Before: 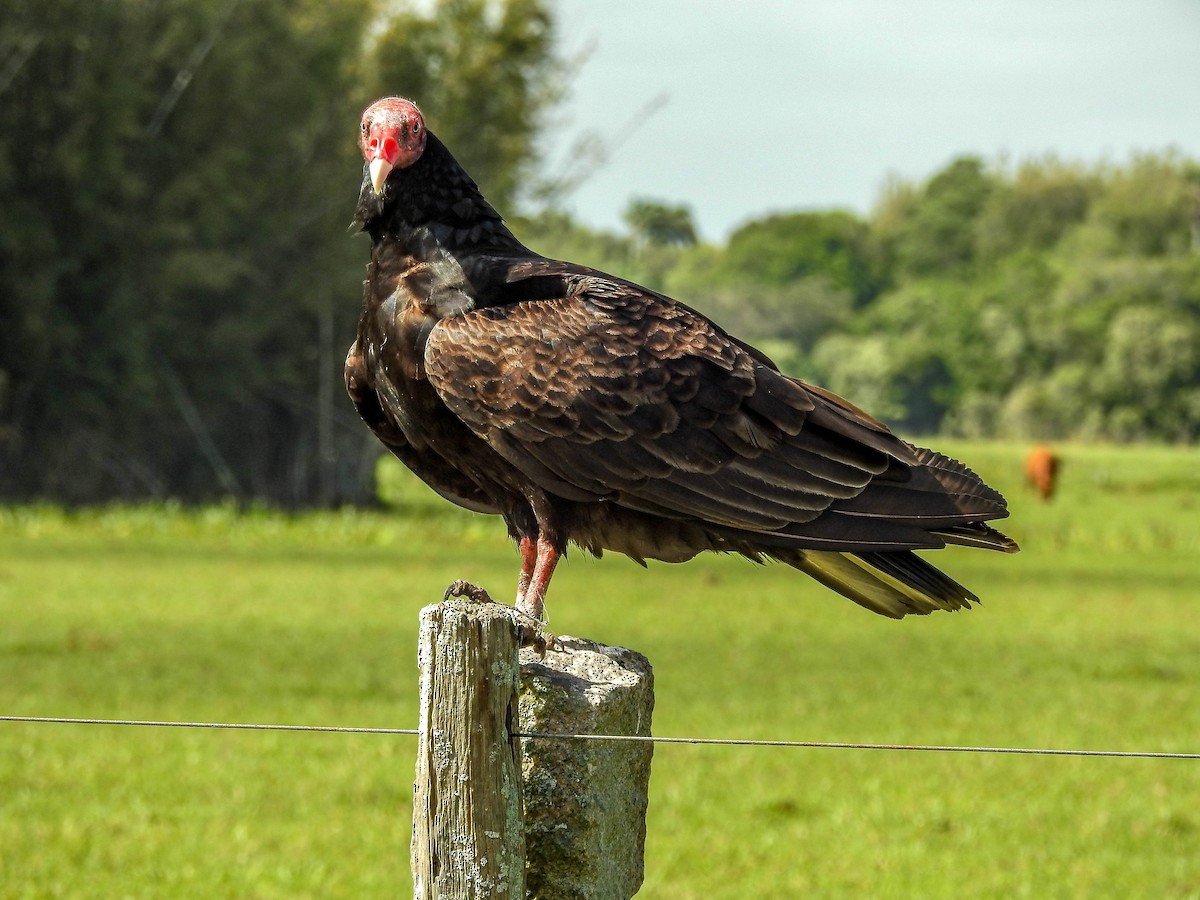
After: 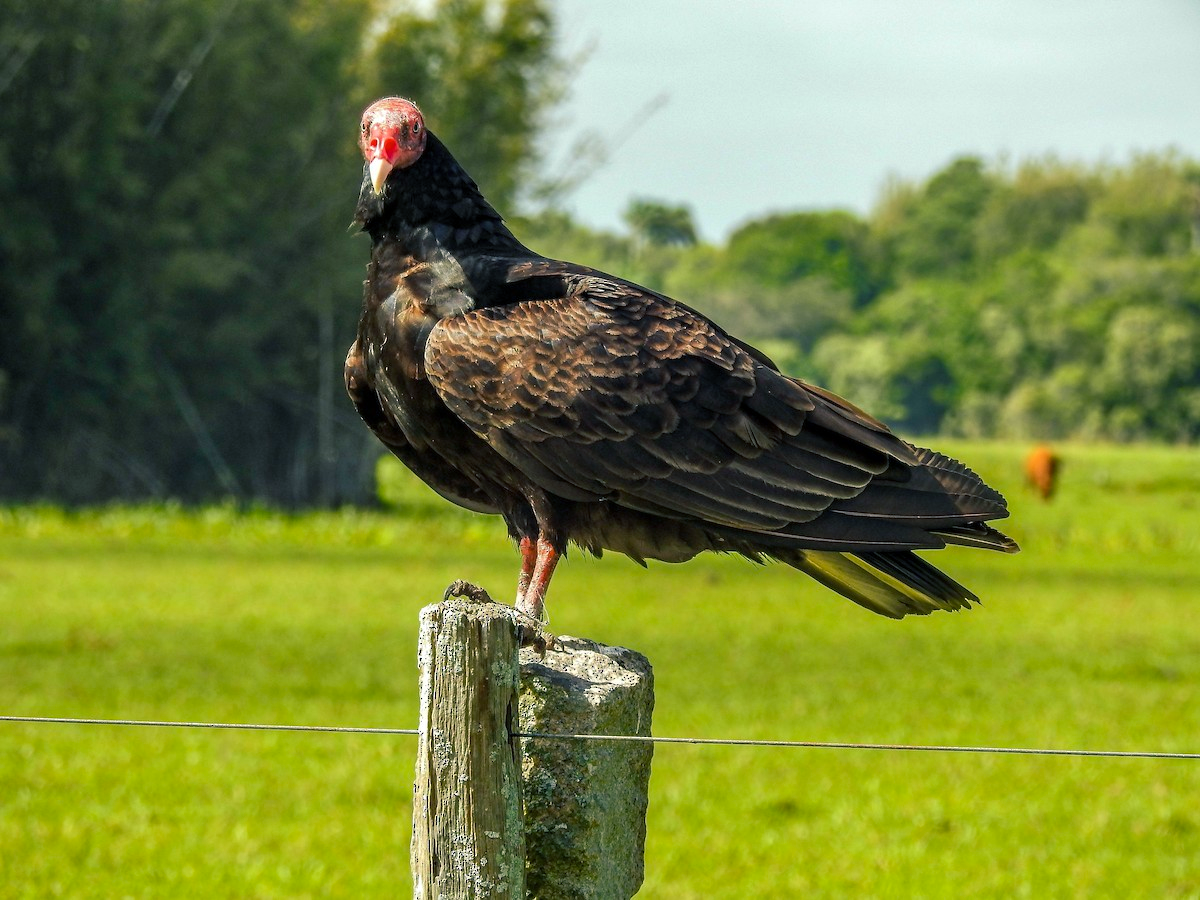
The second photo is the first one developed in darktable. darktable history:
color balance rgb: shadows lift › chroma 7.474%, shadows lift › hue 245.61°, linear chroma grading › global chroma 15.25%, perceptual saturation grading › global saturation 0.237%
color correction: highlights a* 0.011, highlights b* -0.845
tone equalizer: edges refinement/feathering 500, mask exposure compensation -1.57 EV, preserve details no
